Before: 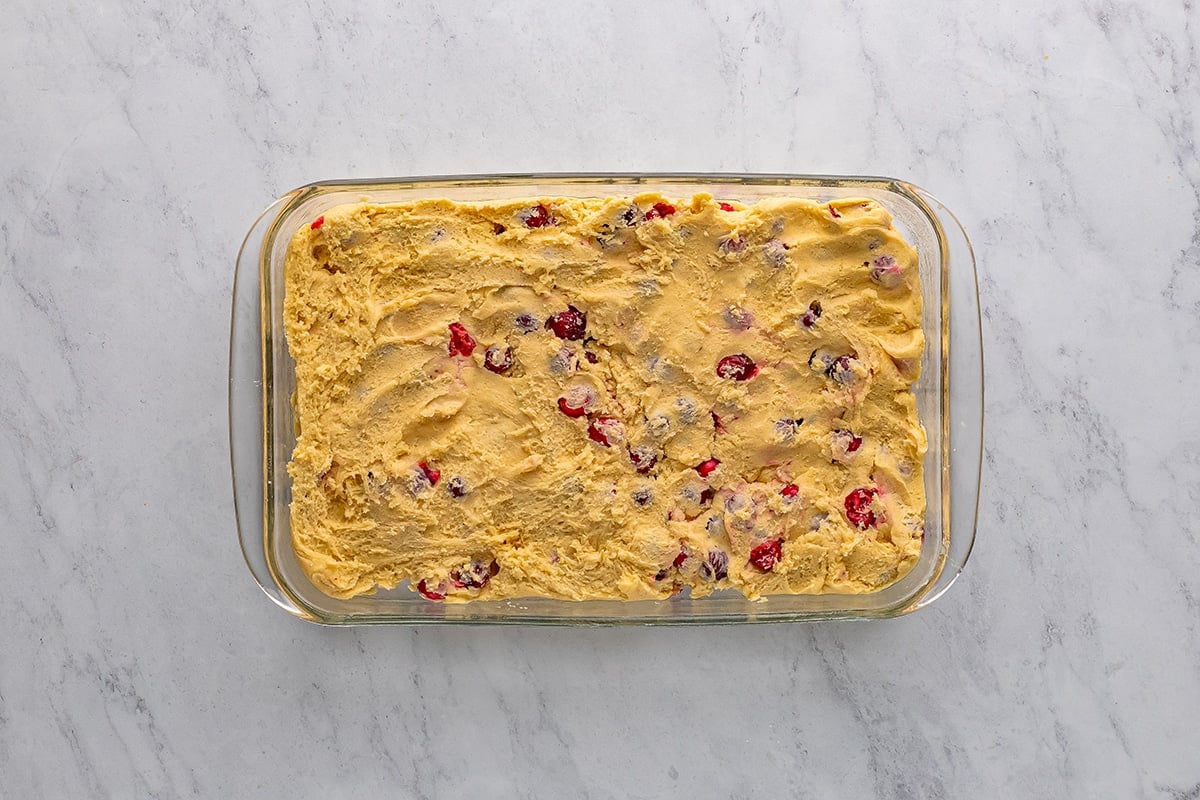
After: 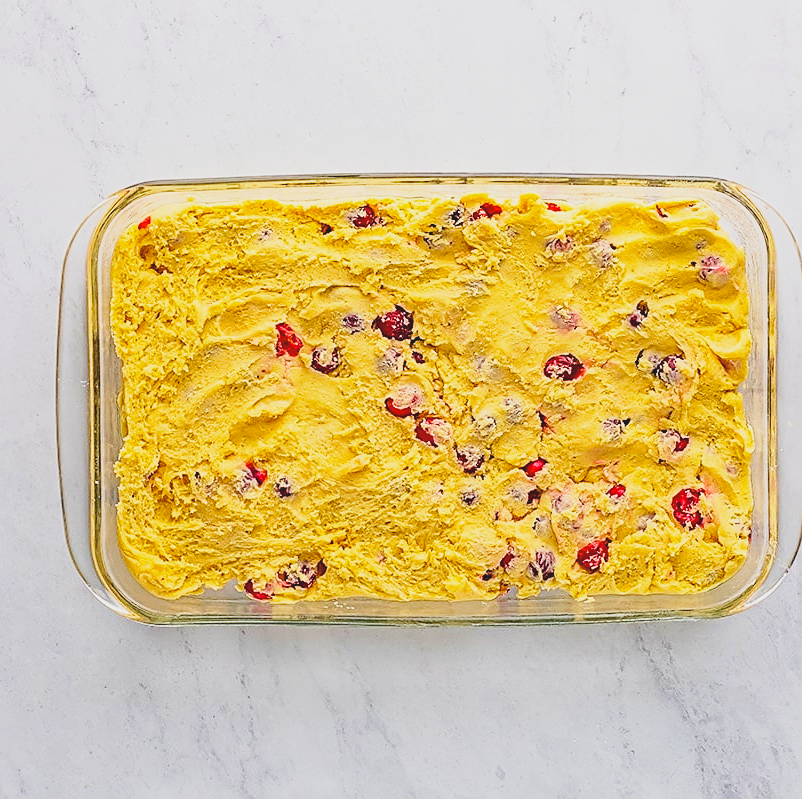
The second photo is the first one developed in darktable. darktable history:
velvia: on, module defaults
color balance rgb: perceptual saturation grading › global saturation 29.559%
sharpen: on, module defaults
crop and rotate: left 14.45%, right 18.655%
contrast brightness saturation: contrast -0.159, brightness 0.049, saturation -0.117
base curve: curves: ch0 [(0, 0) (0.028, 0.03) (0.121, 0.232) (0.46, 0.748) (0.859, 0.968) (1, 1)], preserve colors none
